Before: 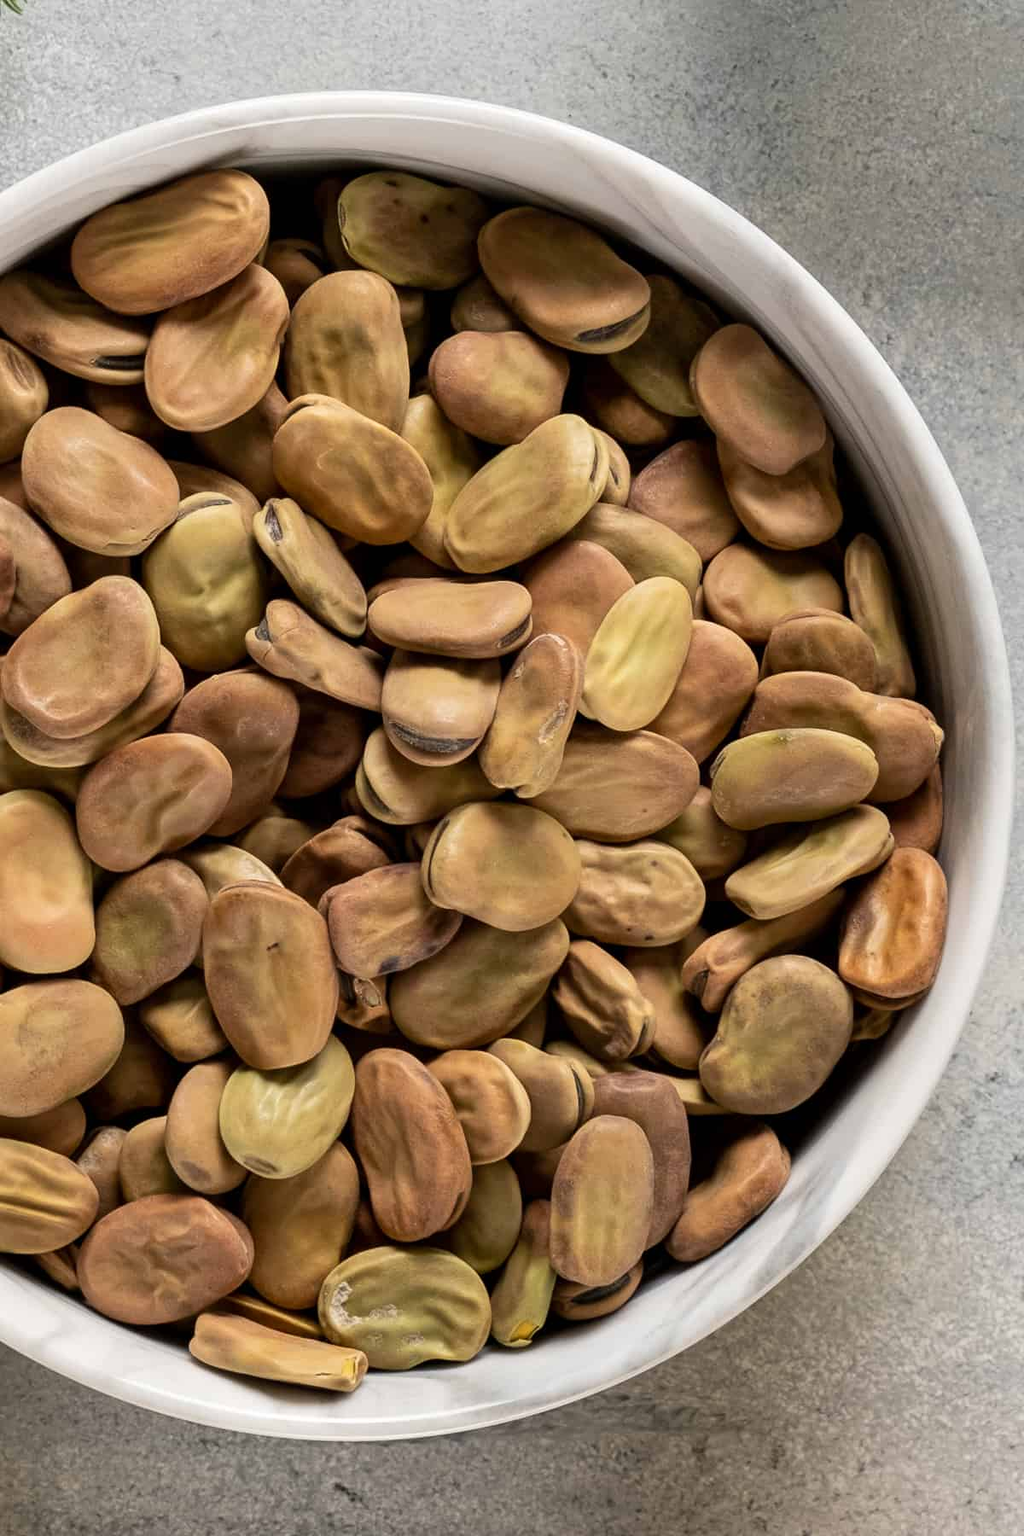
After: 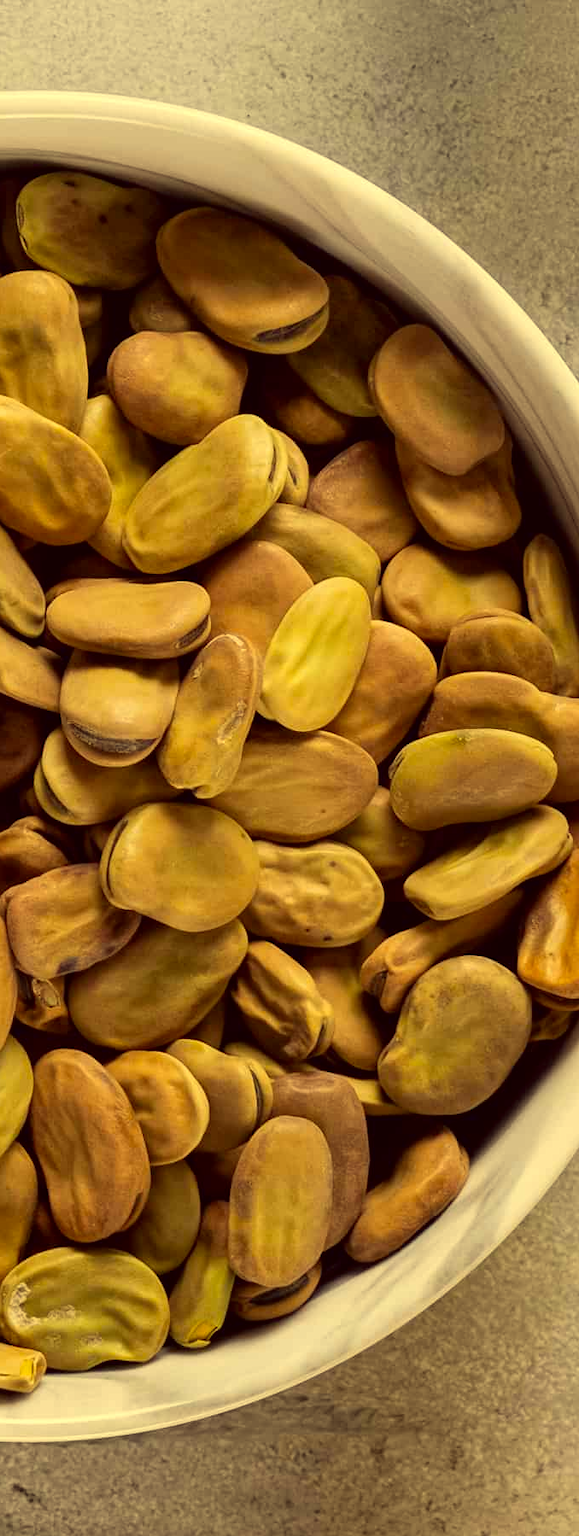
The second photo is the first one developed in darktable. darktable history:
color correction: highlights a* -0.482, highlights b* 40, shadows a* 9.8, shadows b* -0.161
crop: left 31.458%, top 0%, right 11.876%
